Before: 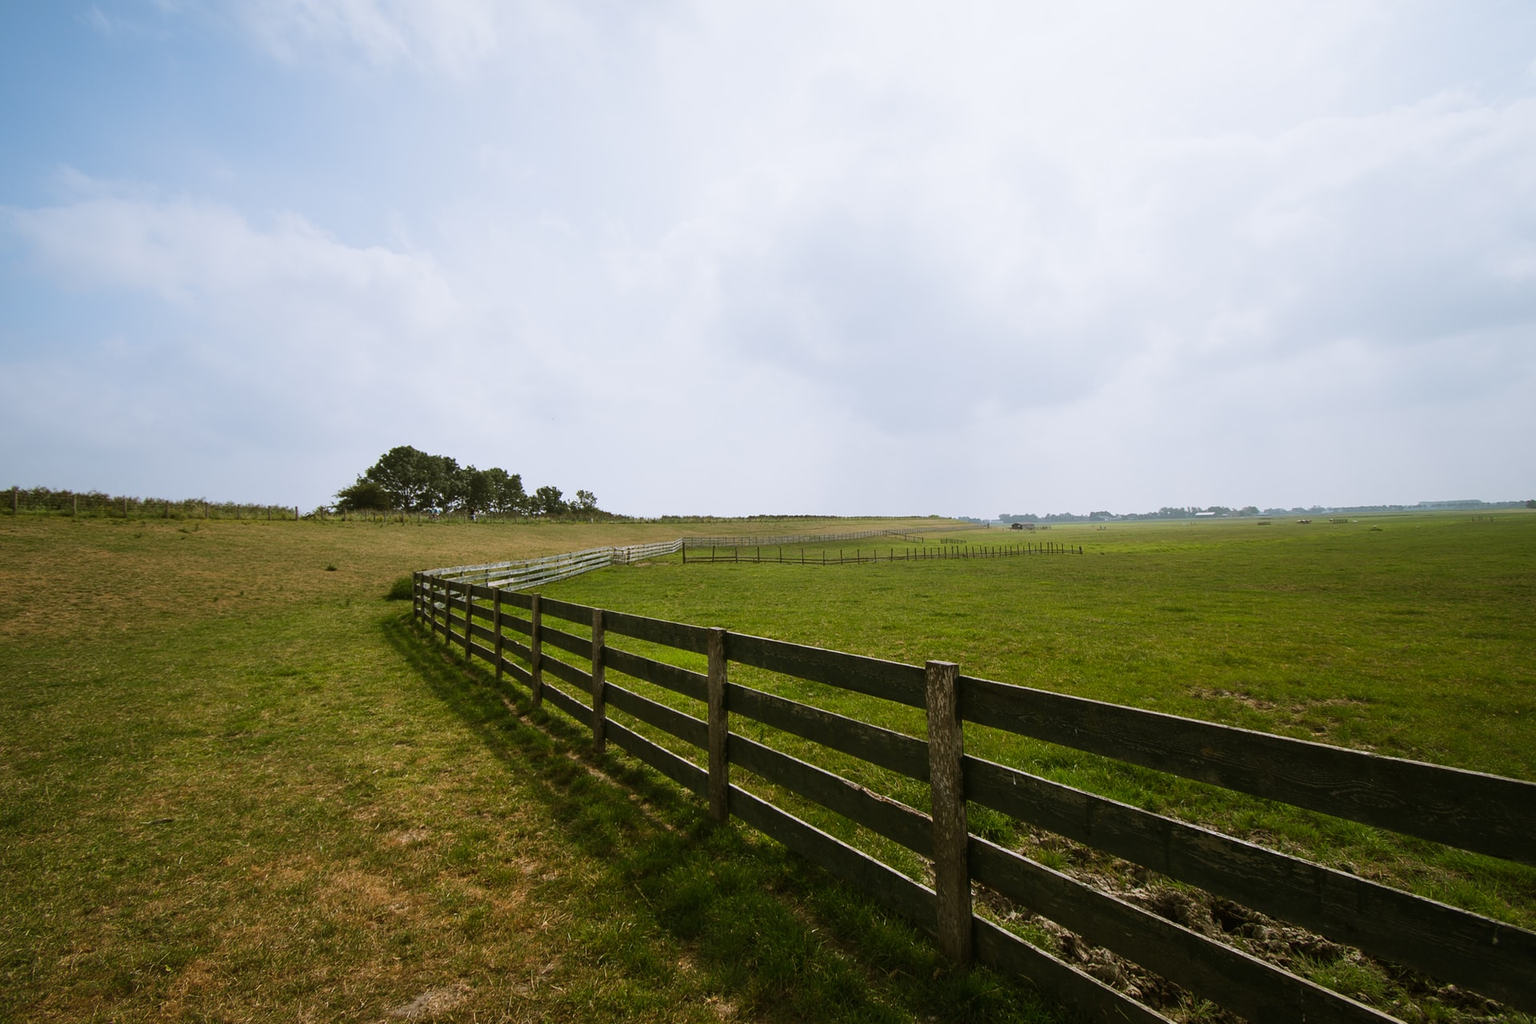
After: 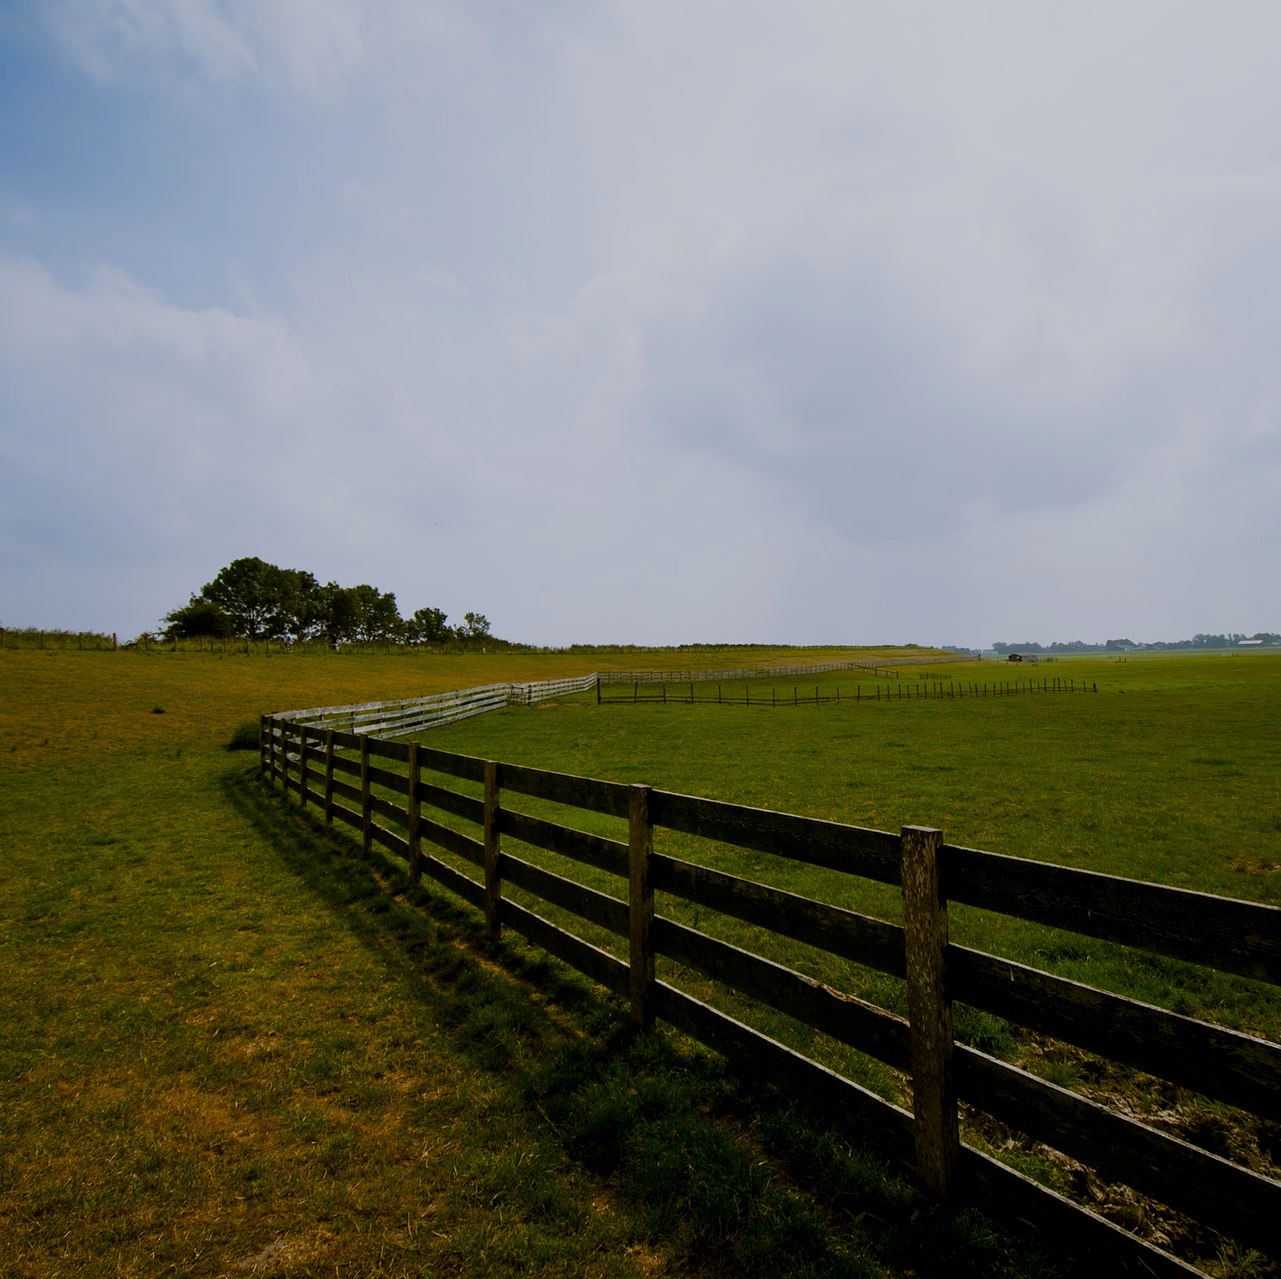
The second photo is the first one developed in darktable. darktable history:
haze removal: adaptive false
crop and rotate: left 13.383%, right 19.893%
exposure: black level correction 0.009, exposure -0.657 EV, compensate highlight preservation false
color balance rgb: perceptual saturation grading › global saturation 29.826%, saturation formula JzAzBz (2021)
